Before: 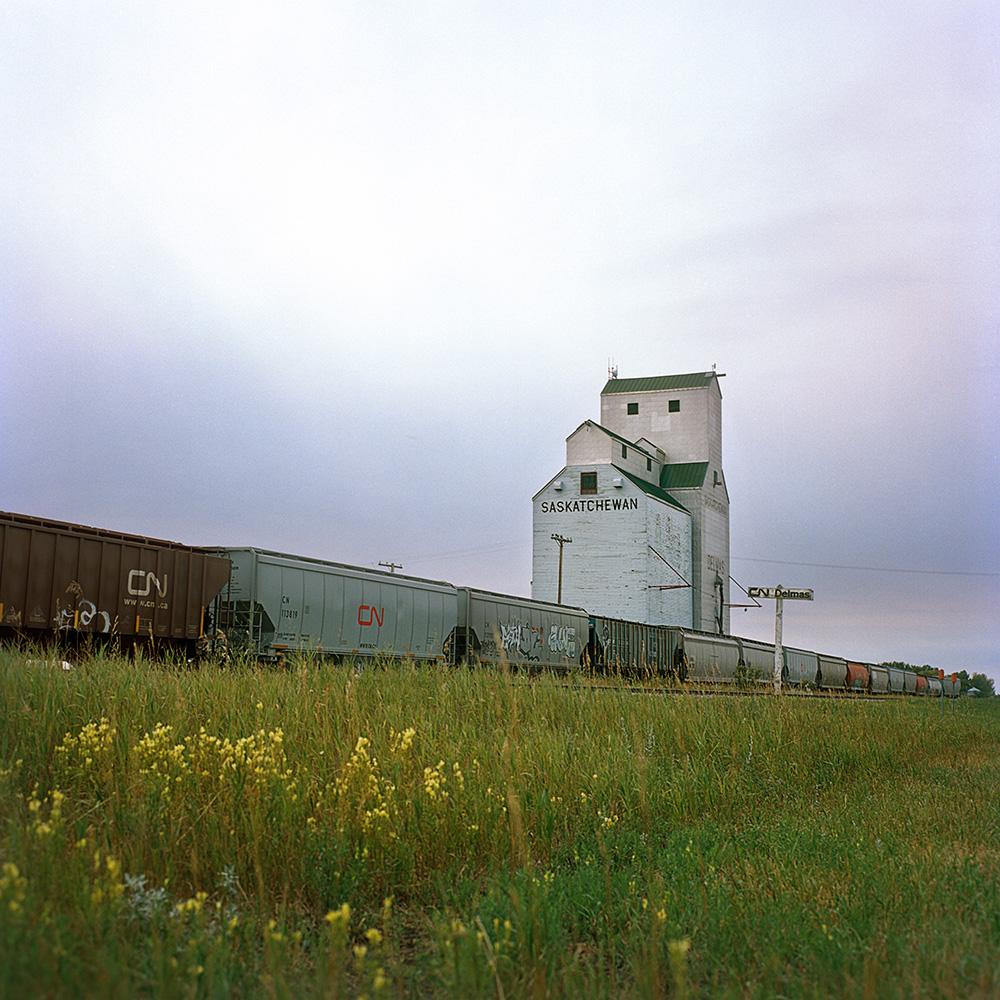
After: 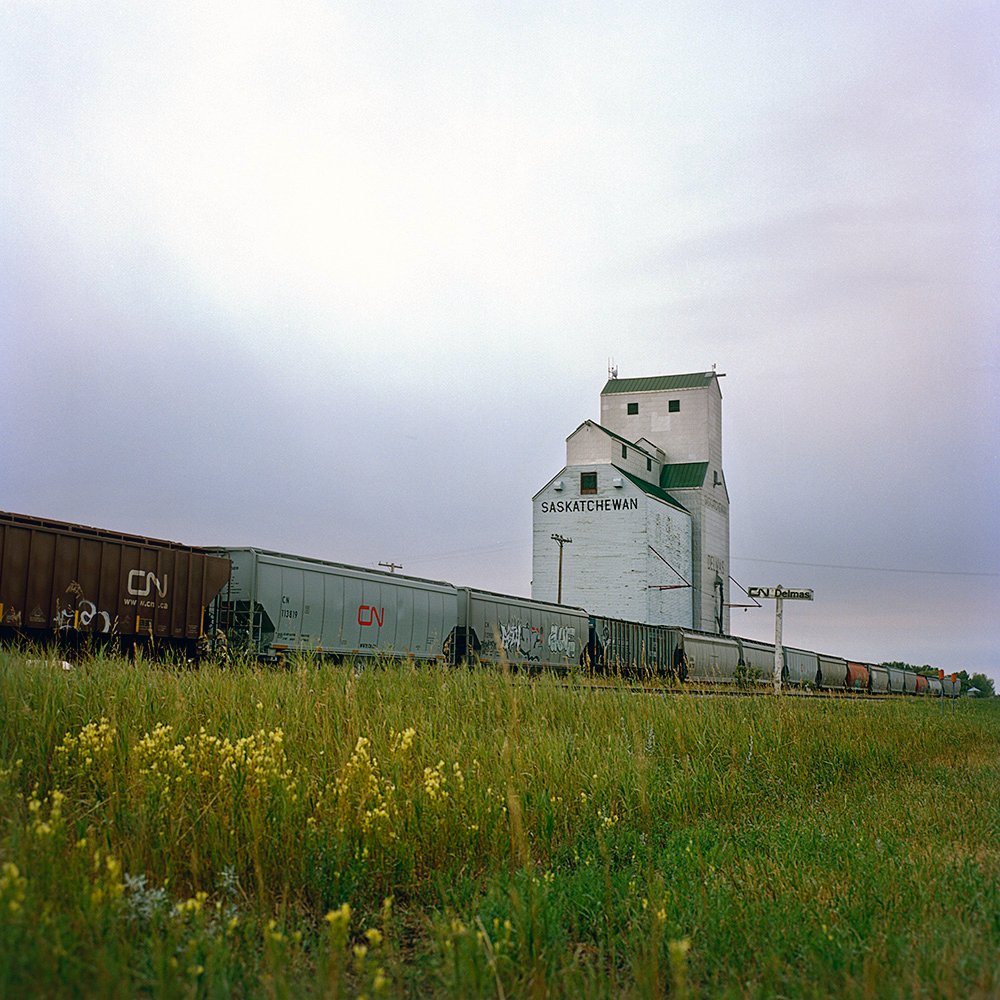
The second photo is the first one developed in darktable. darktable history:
tone equalizer: on, module defaults
color correction: highlights a* 0.207, highlights b* 2.7, shadows a* -0.874, shadows b* -4.78
tone curve: curves: ch0 [(0, 0) (0.003, 0.018) (0.011, 0.019) (0.025, 0.02) (0.044, 0.024) (0.069, 0.034) (0.1, 0.049) (0.136, 0.082) (0.177, 0.136) (0.224, 0.196) (0.277, 0.263) (0.335, 0.329) (0.399, 0.401) (0.468, 0.473) (0.543, 0.546) (0.623, 0.625) (0.709, 0.698) (0.801, 0.779) (0.898, 0.867) (1, 1)], preserve colors none
